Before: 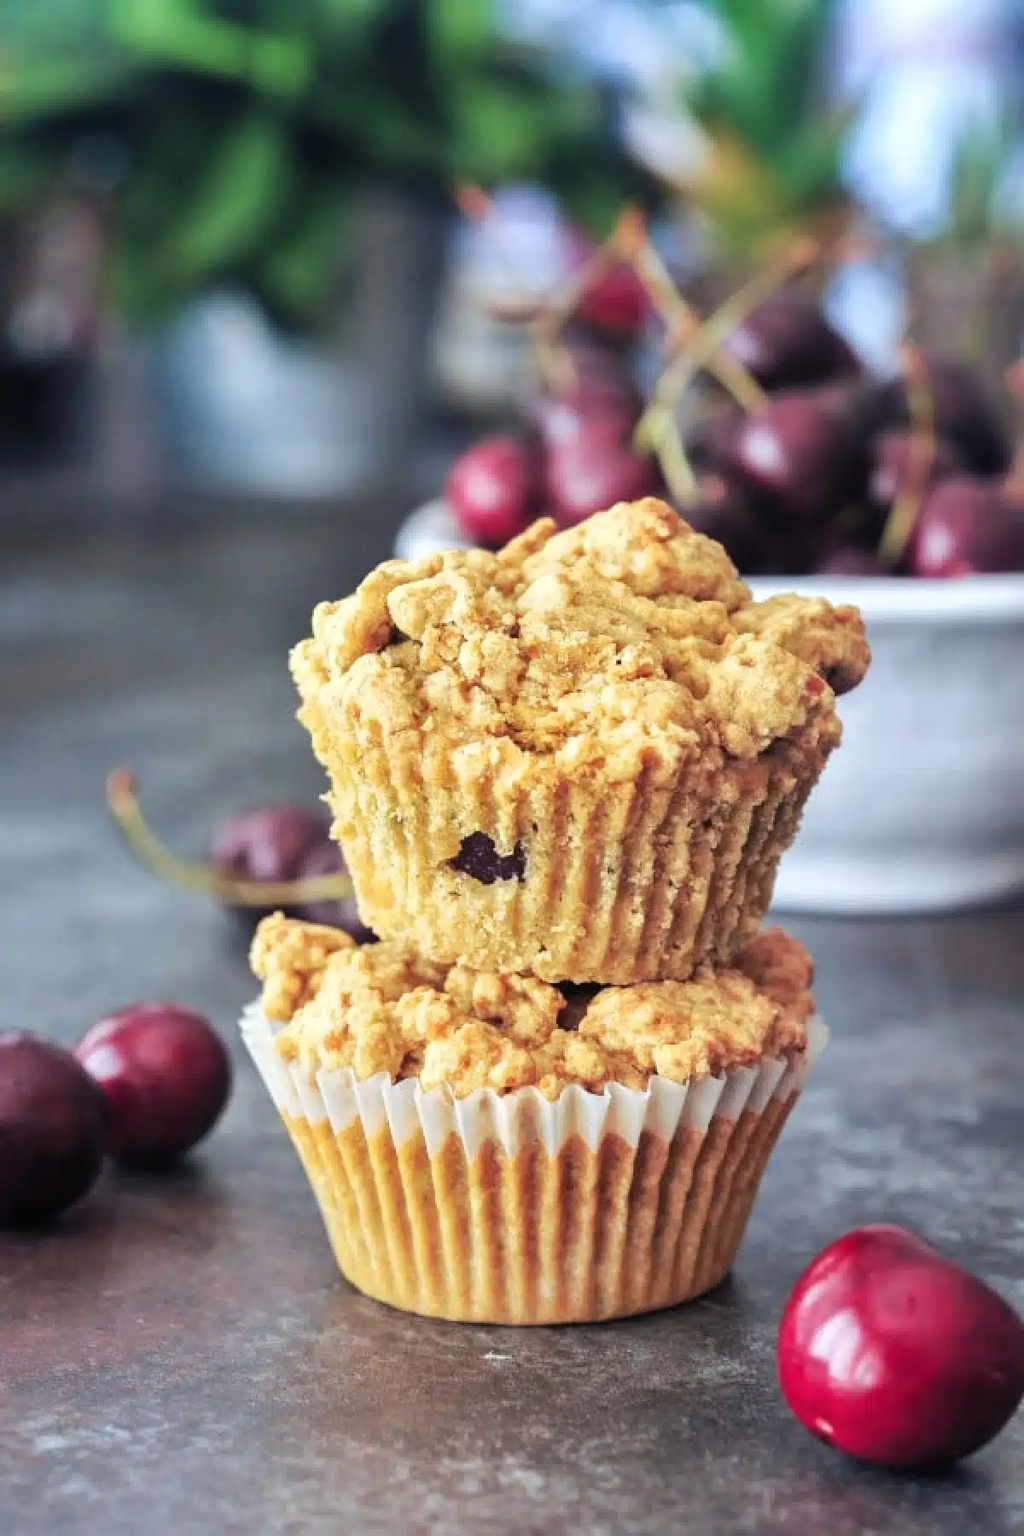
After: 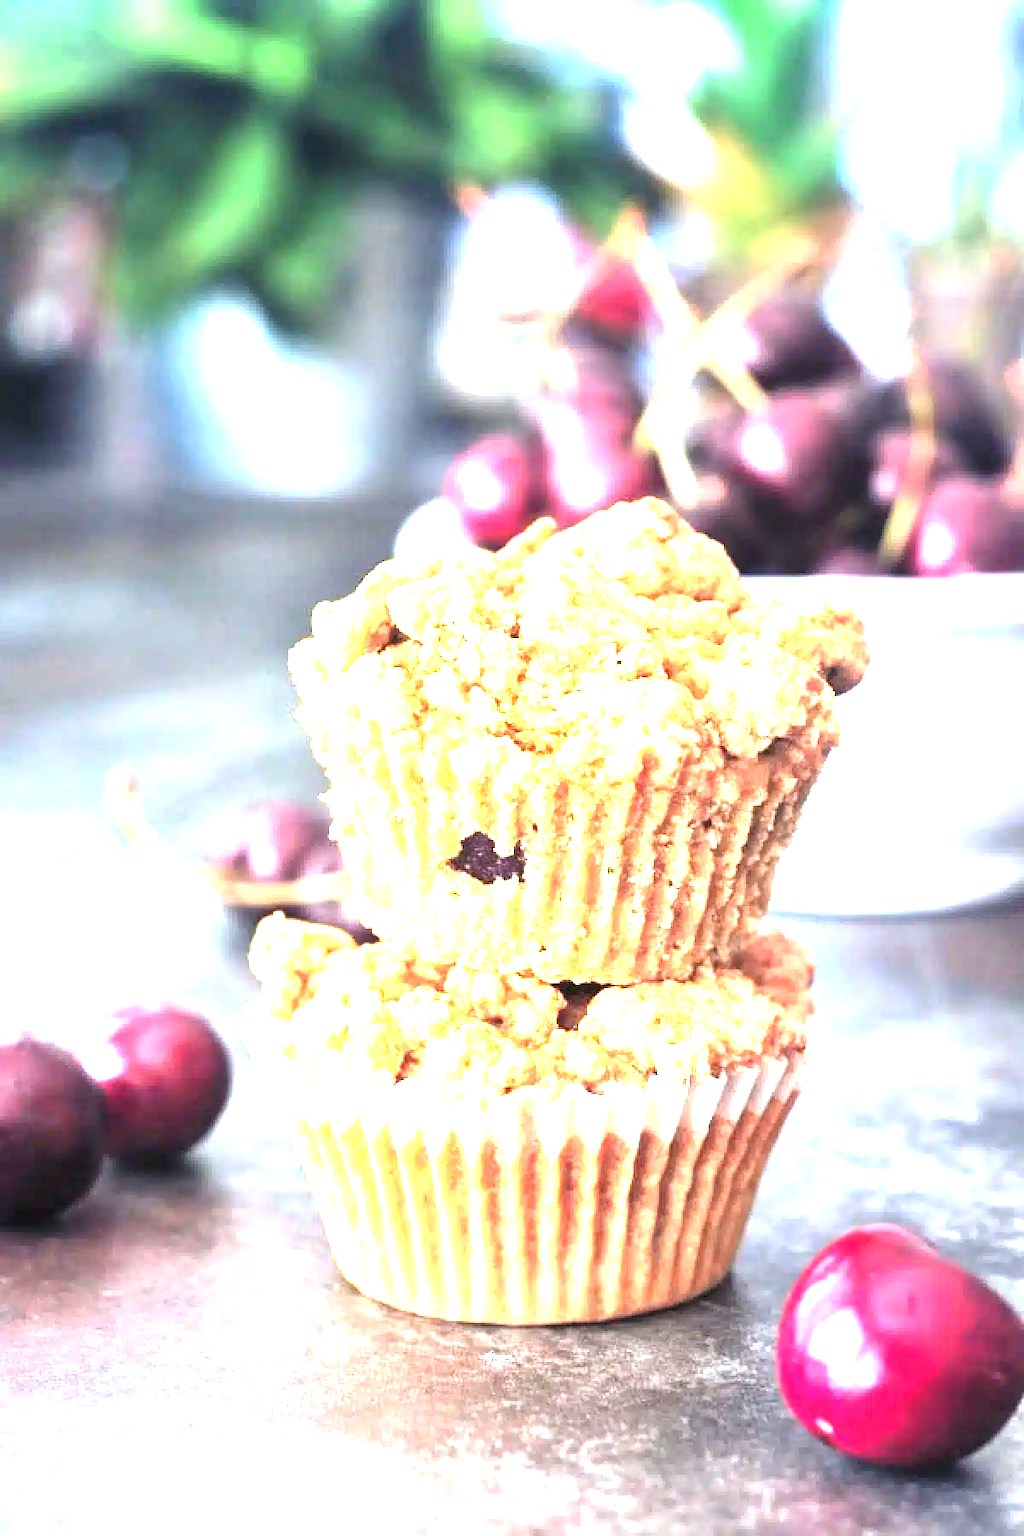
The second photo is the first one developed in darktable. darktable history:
exposure: exposure 2.207 EV, compensate highlight preservation false
